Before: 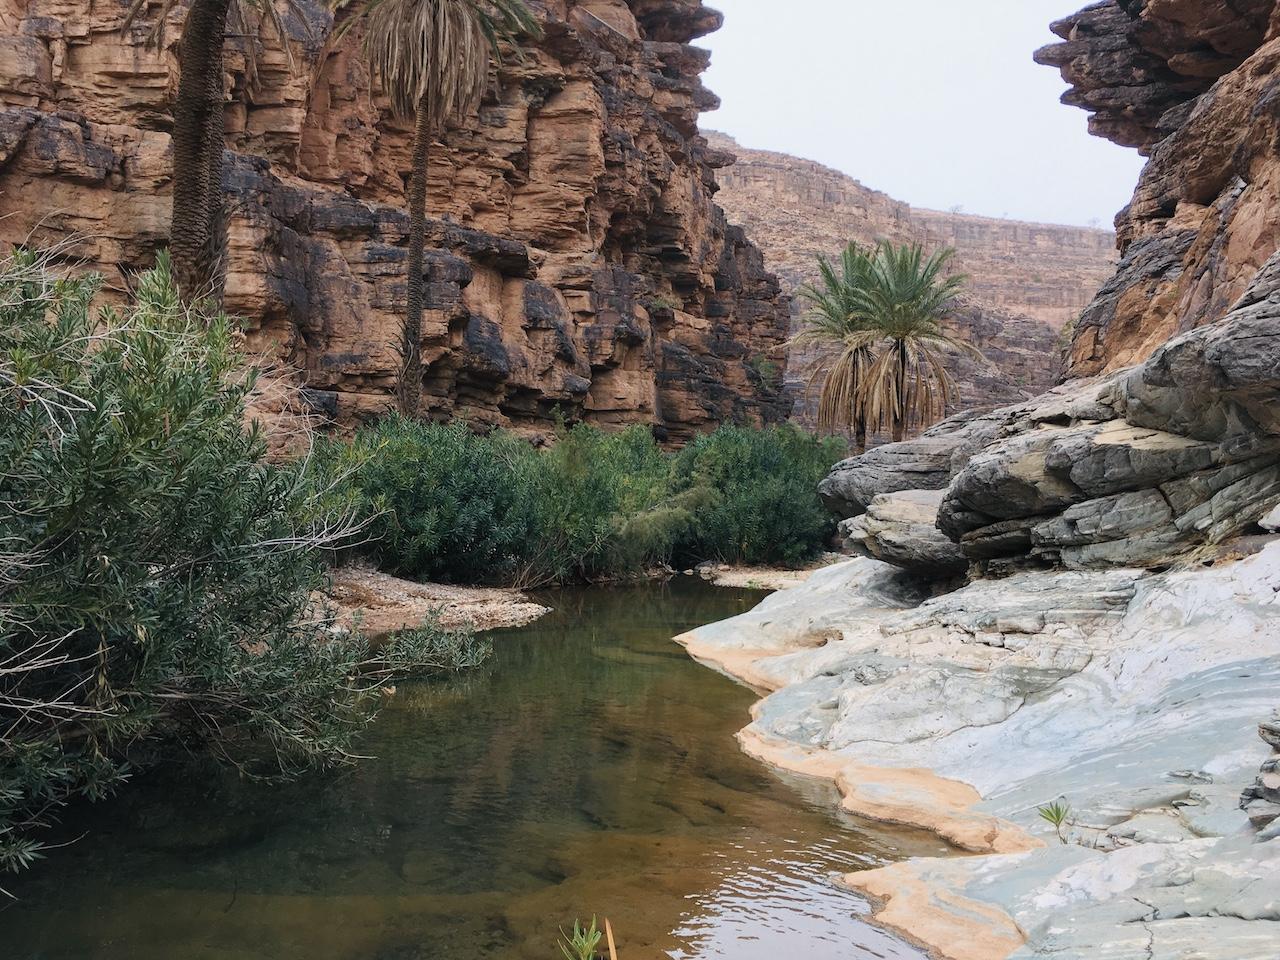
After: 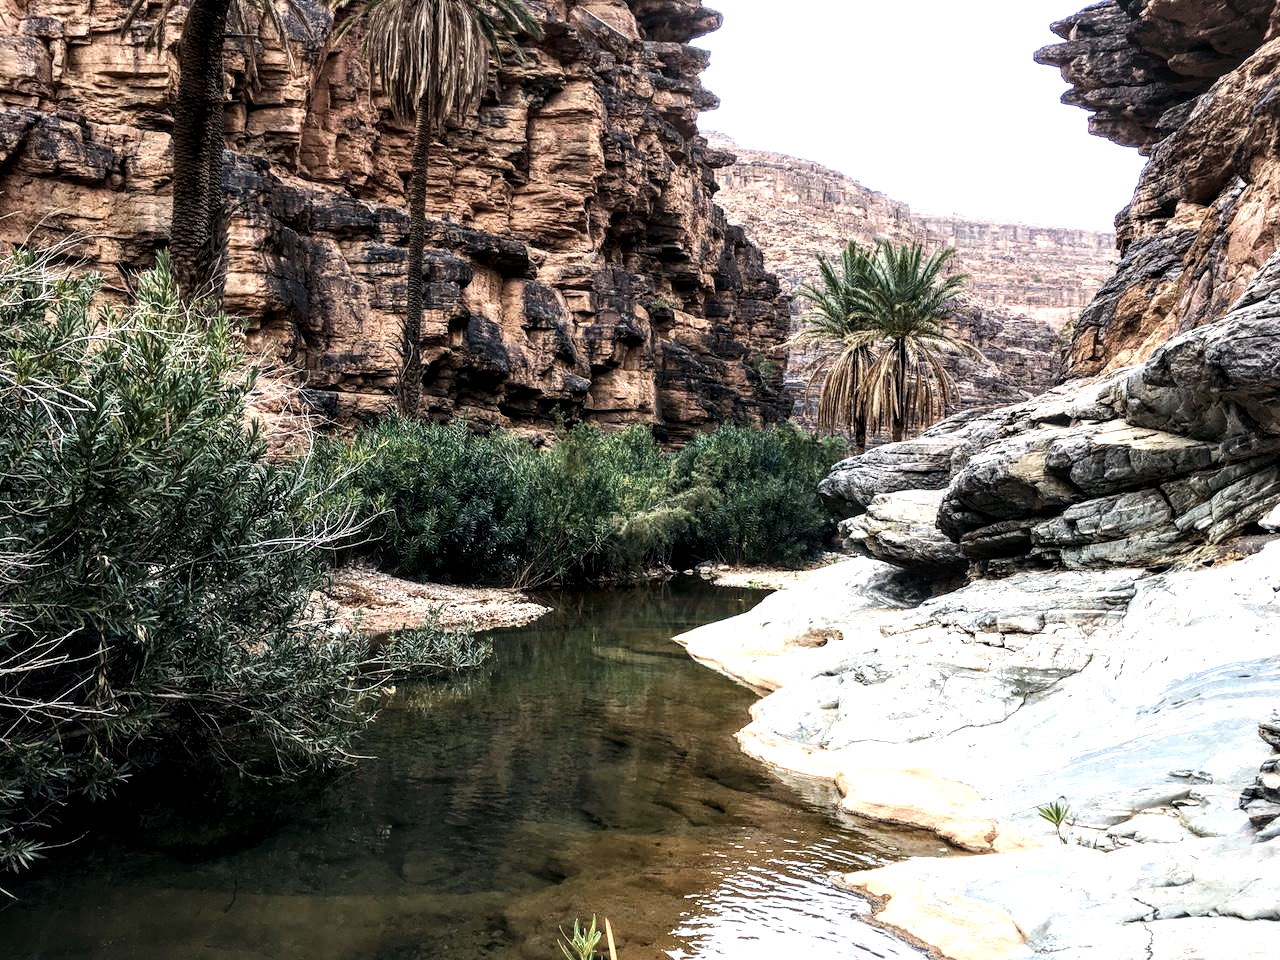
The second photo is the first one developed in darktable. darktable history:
local contrast: highlights 60%, shadows 60%, detail 160%
tone equalizer: -8 EV -1.08 EV, -7 EV -1.01 EV, -6 EV -0.867 EV, -5 EV -0.578 EV, -3 EV 0.578 EV, -2 EV 0.867 EV, -1 EV 1.01 EV, +0 EV 1.08 EV, edges refinement/feathering 500, mask exposure compensation -1.57 EV, preserve details no
